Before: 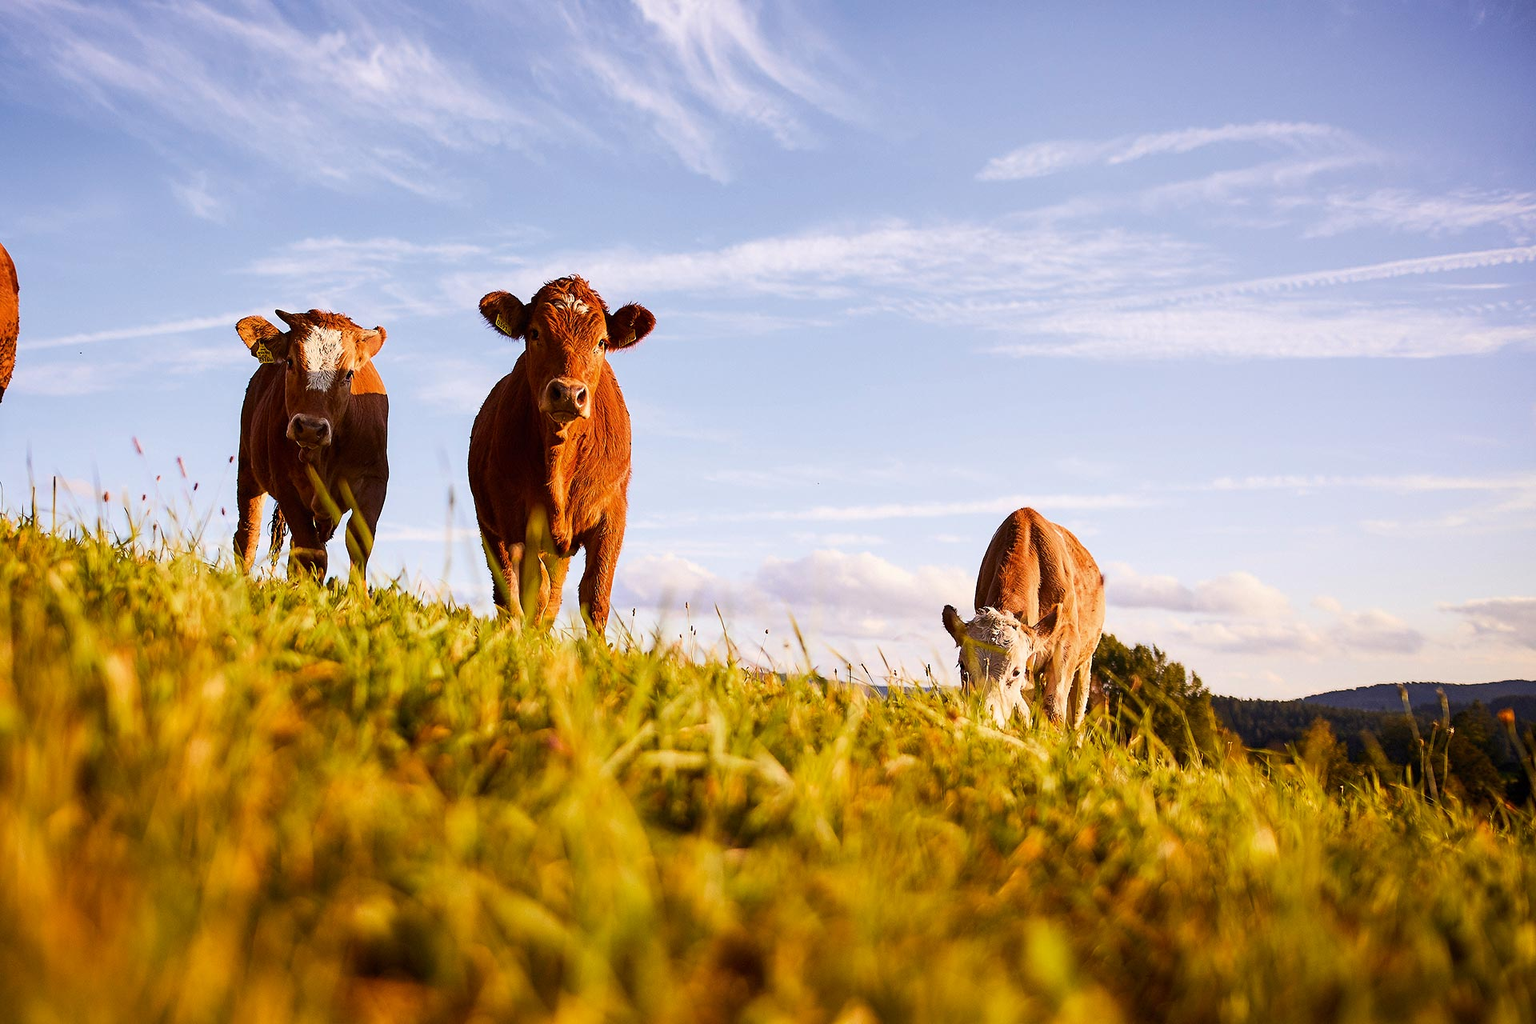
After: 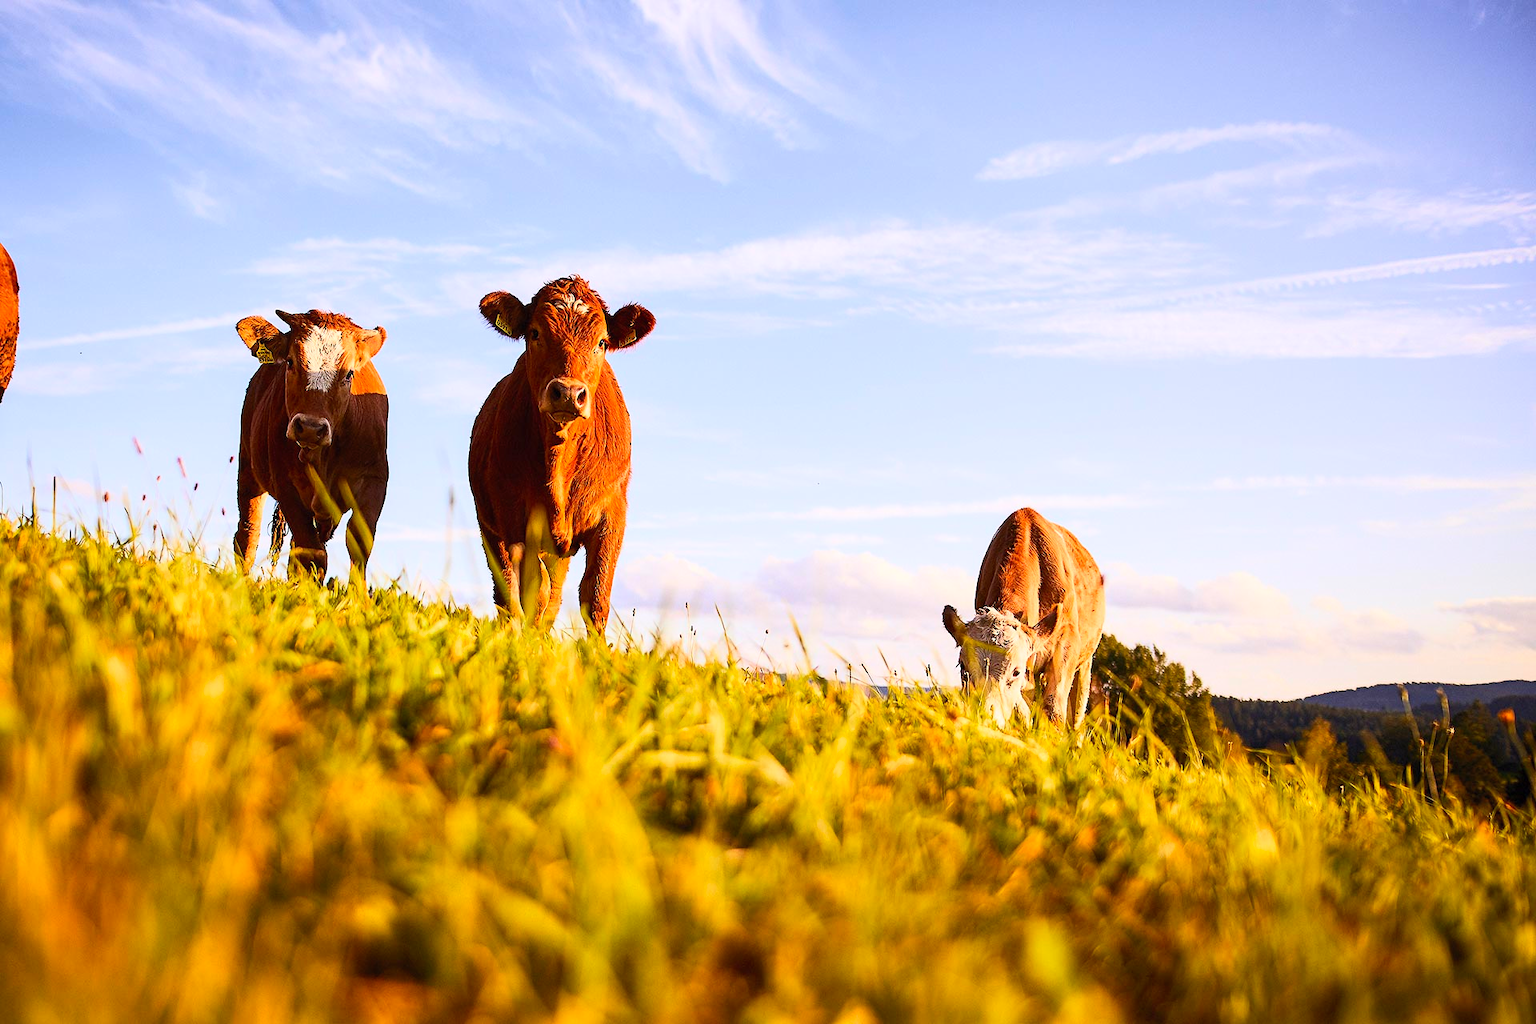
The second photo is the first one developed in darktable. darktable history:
contrast brightness saturation: contrast 0.203, brightness 0.157, saturation 0.224
